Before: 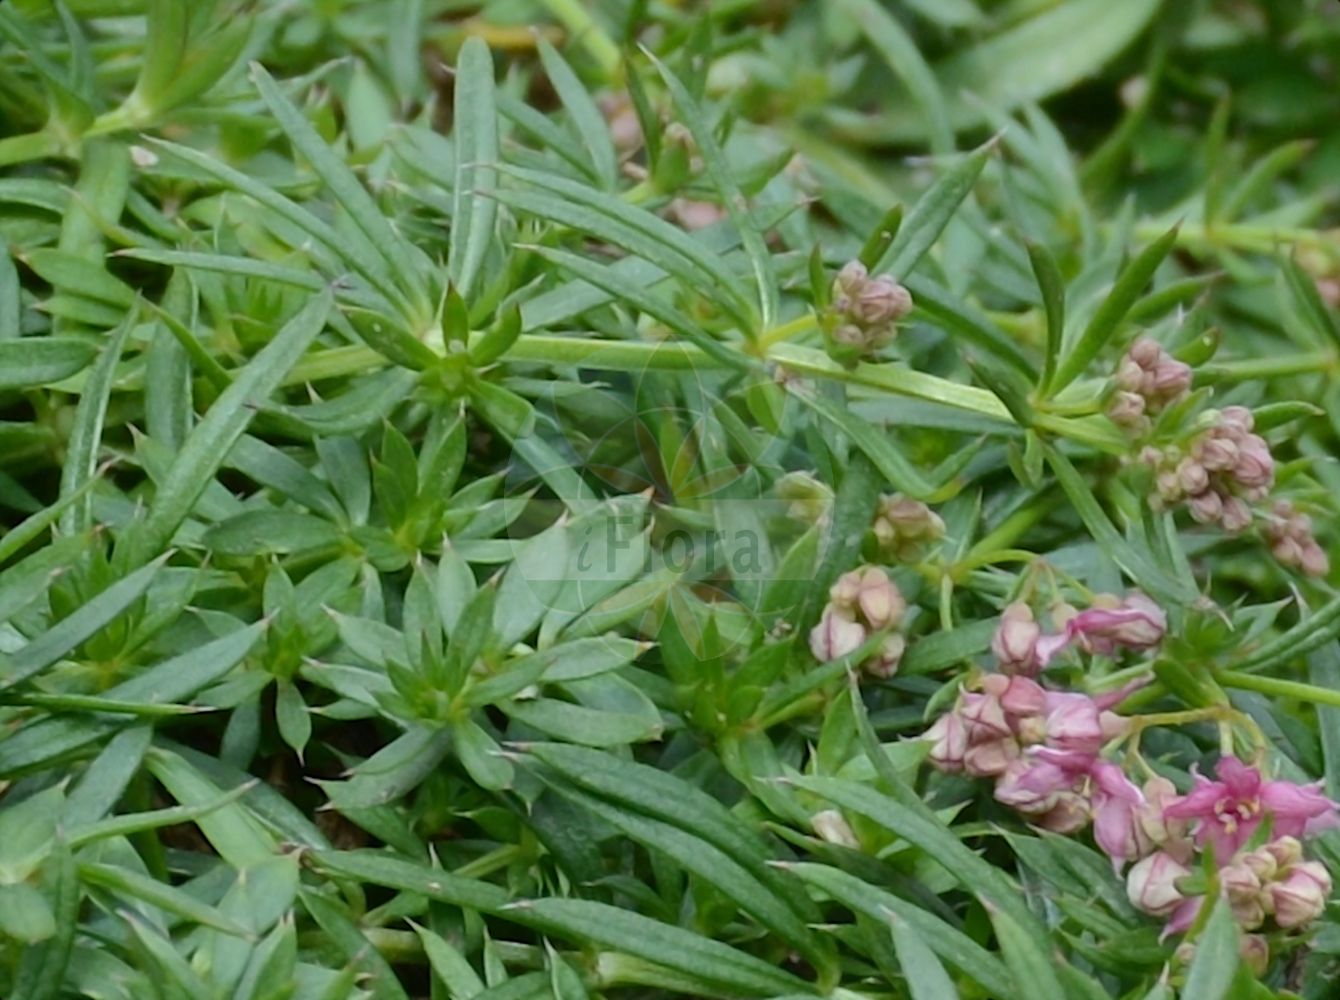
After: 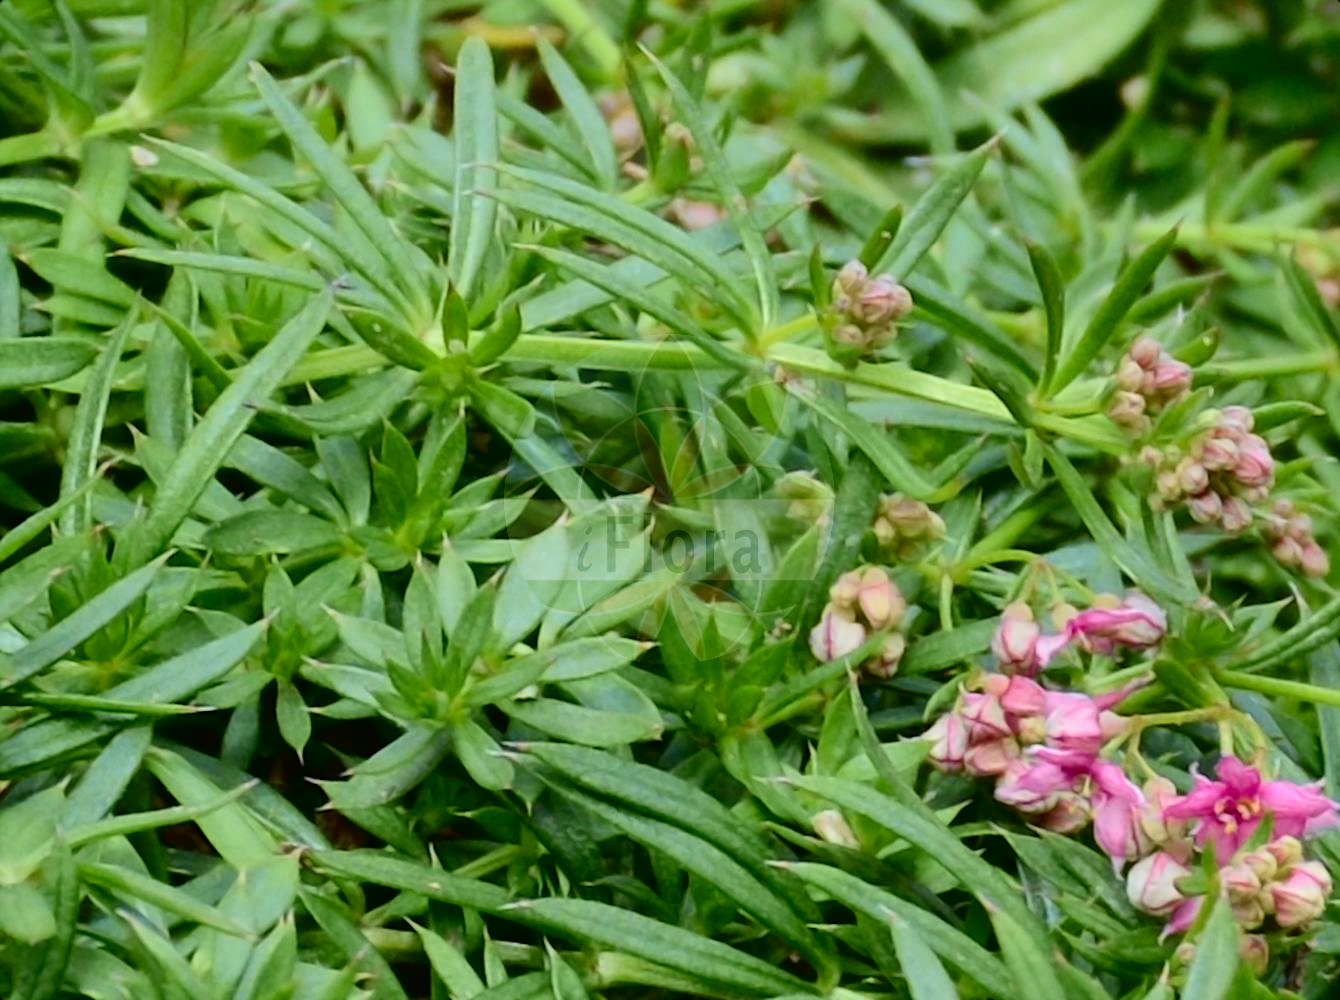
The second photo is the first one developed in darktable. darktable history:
tone curve: curves: ch0 [(0, 0.01) (0.133, 0.057) (0.338, 0.327) (0.494, 0.55) (0.726, 0.807) (1, 1)]; ch1 [(0, 0) (0.346, 0.324) (0.45, 0.431) (0.5, 0.5) (0.522, 0.517) (0.543, 0.578) (1, 1)]; ch2 [(0, 0) (0.44, 0.424) (0.501, 0.499) (0.564, 0.611) (0.622, 0.667) (0.707, 0.746) (1, 1)], color space Lab, independent channels, preserve colors none
